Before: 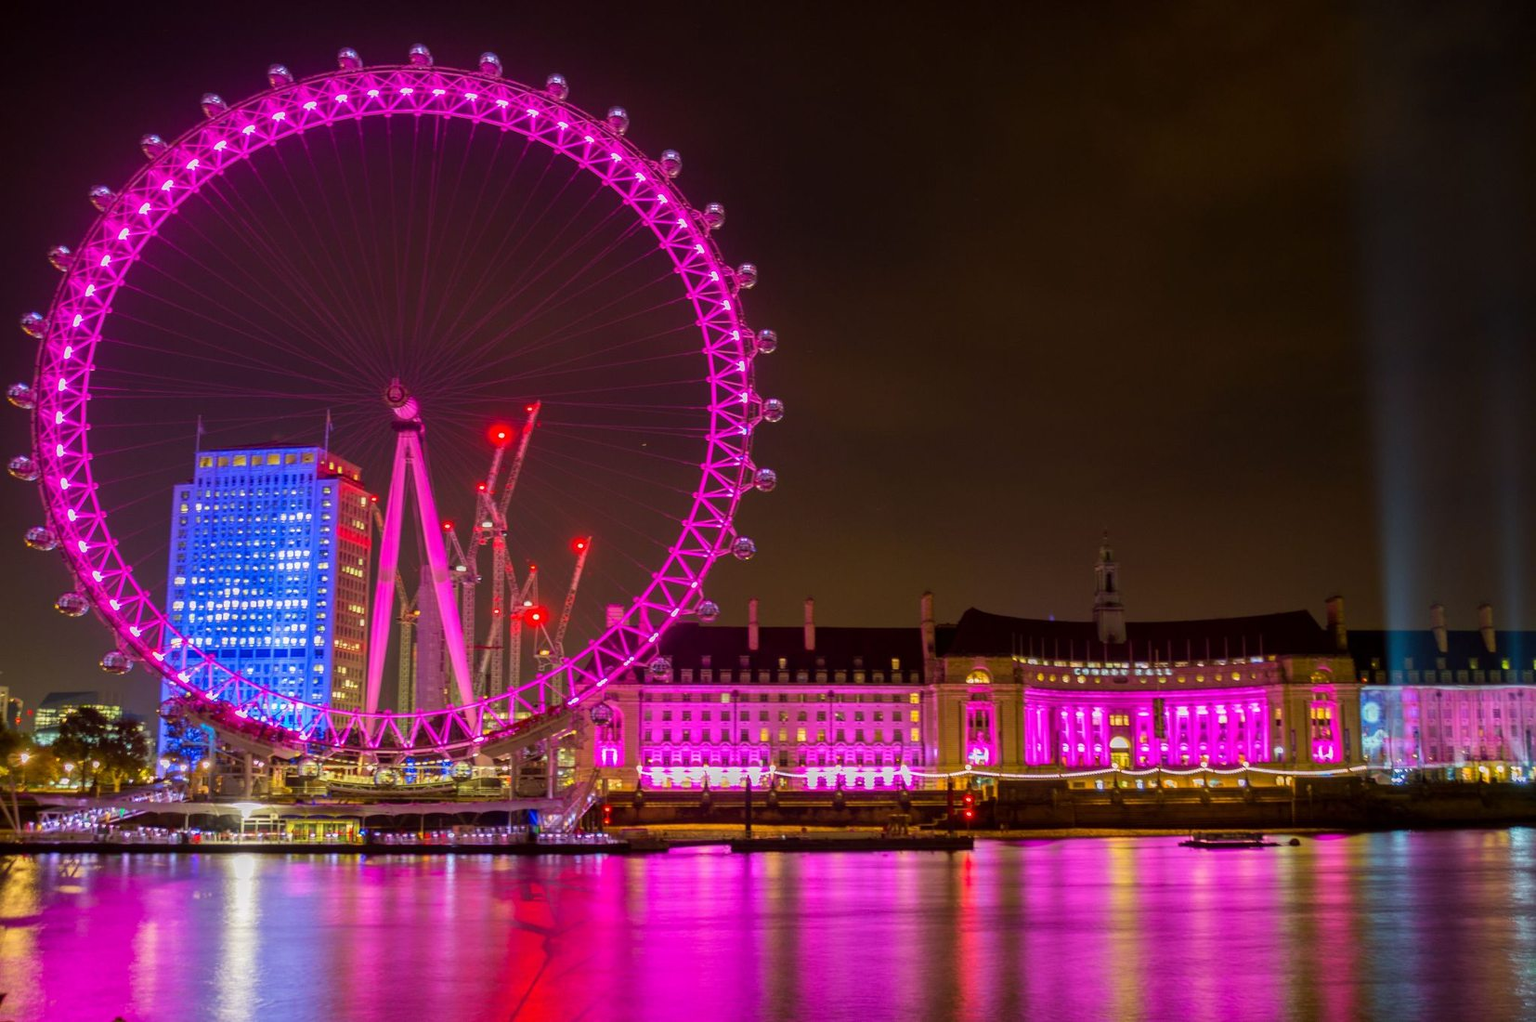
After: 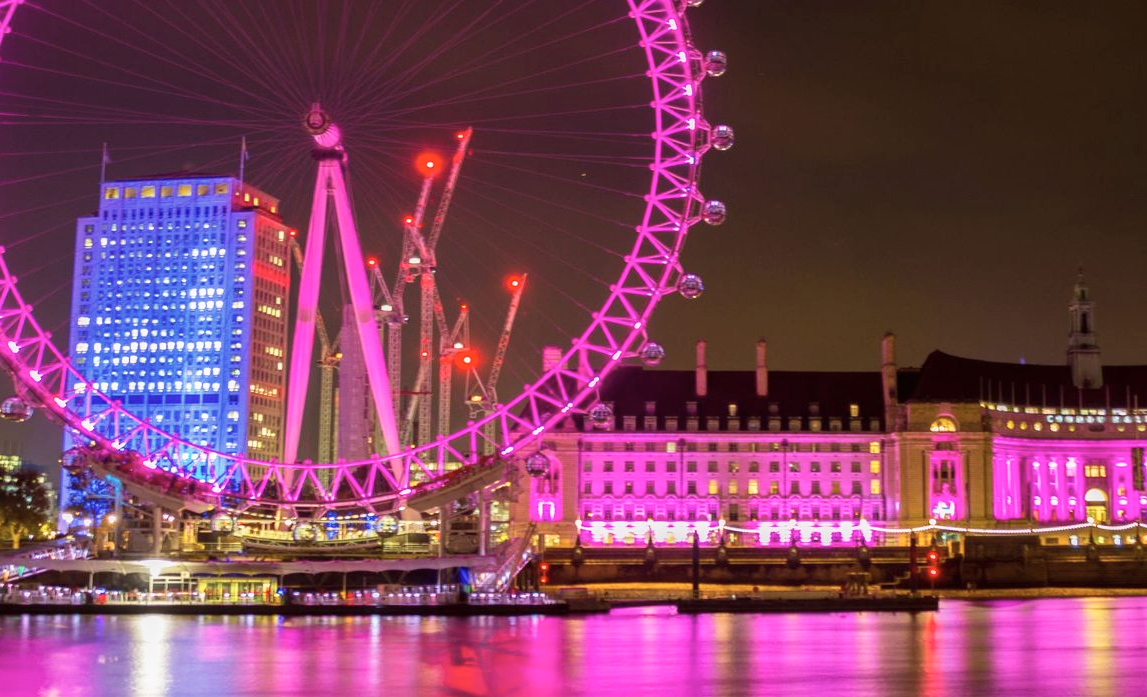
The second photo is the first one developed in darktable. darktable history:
crop: left 6.661%, top 27.659%, right 23.963%, bottom 8.946%
base curve: curves: ch0 [(0, 0) (0.579, 0.807) (1, 1)], preserve colors none
color correction: highlights b* -0.035, saturation 0.841
